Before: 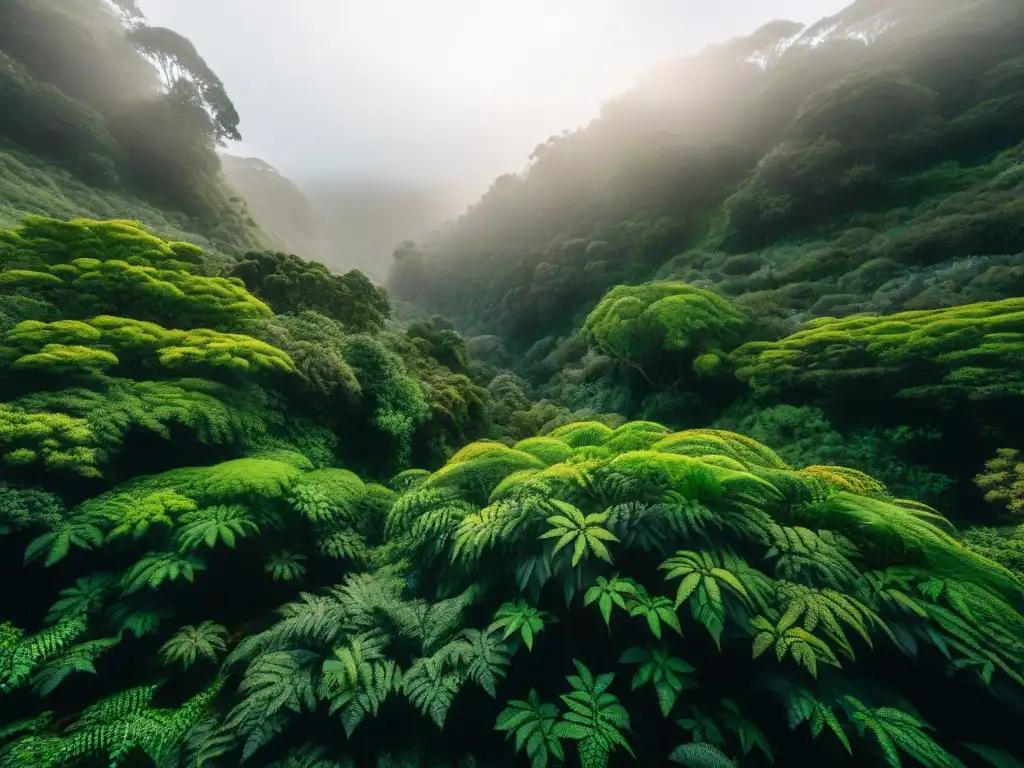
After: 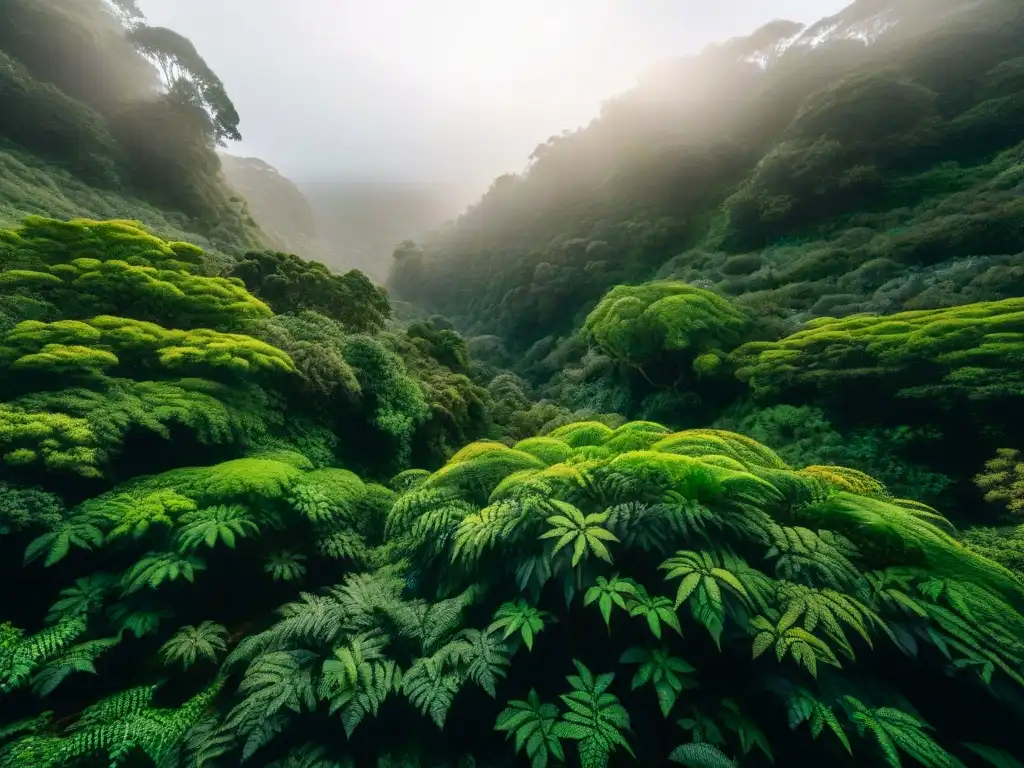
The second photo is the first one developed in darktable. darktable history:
haze removal: strength 0.288, distance 0.249, compatibility mode true, adaptive false
